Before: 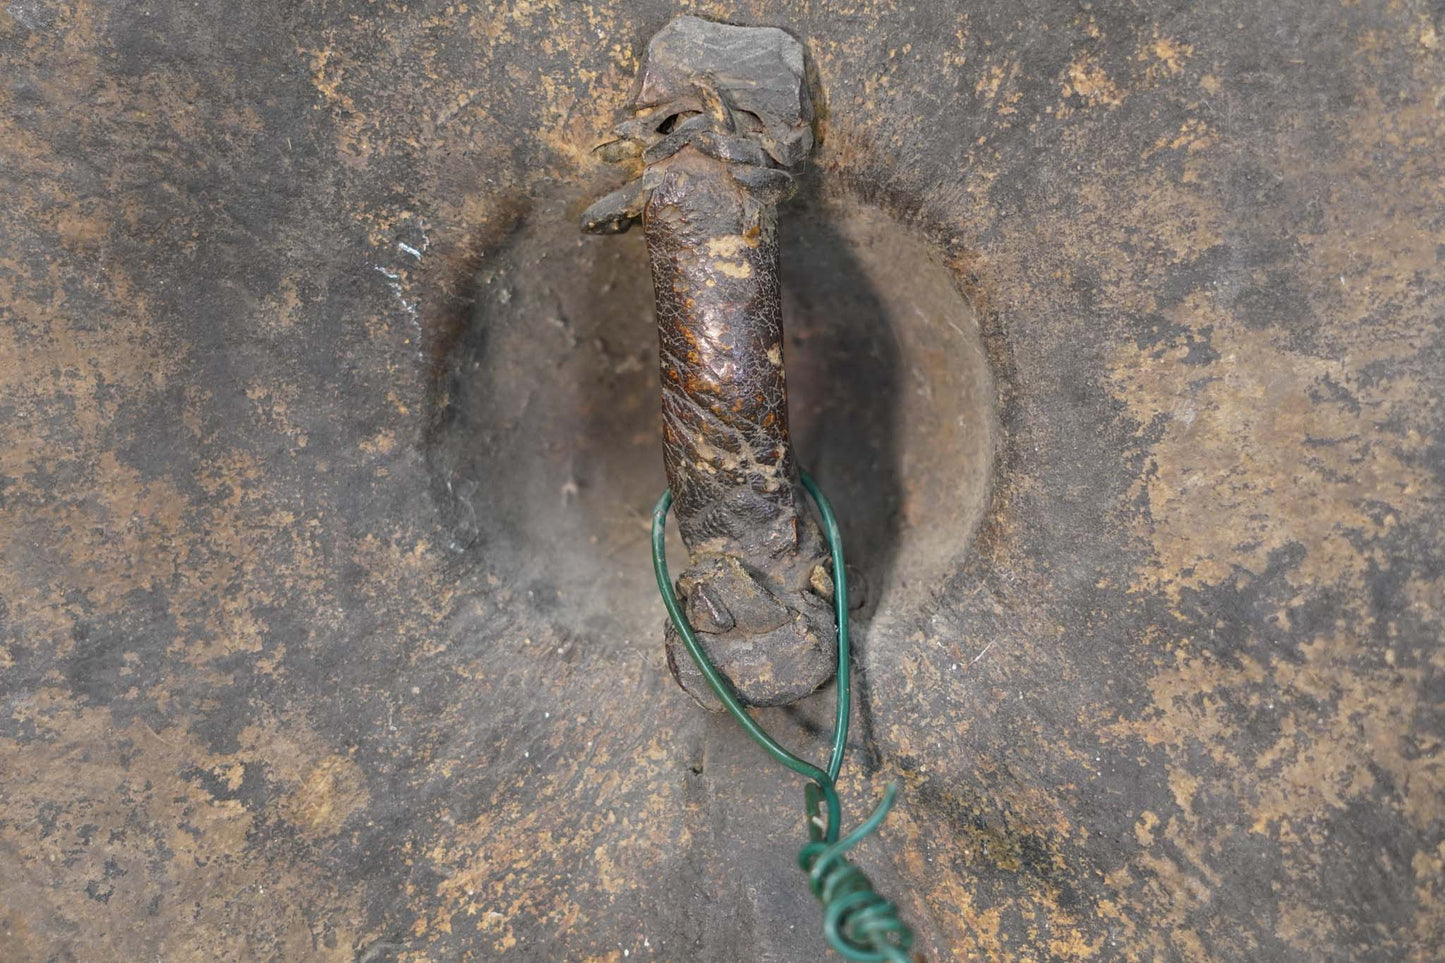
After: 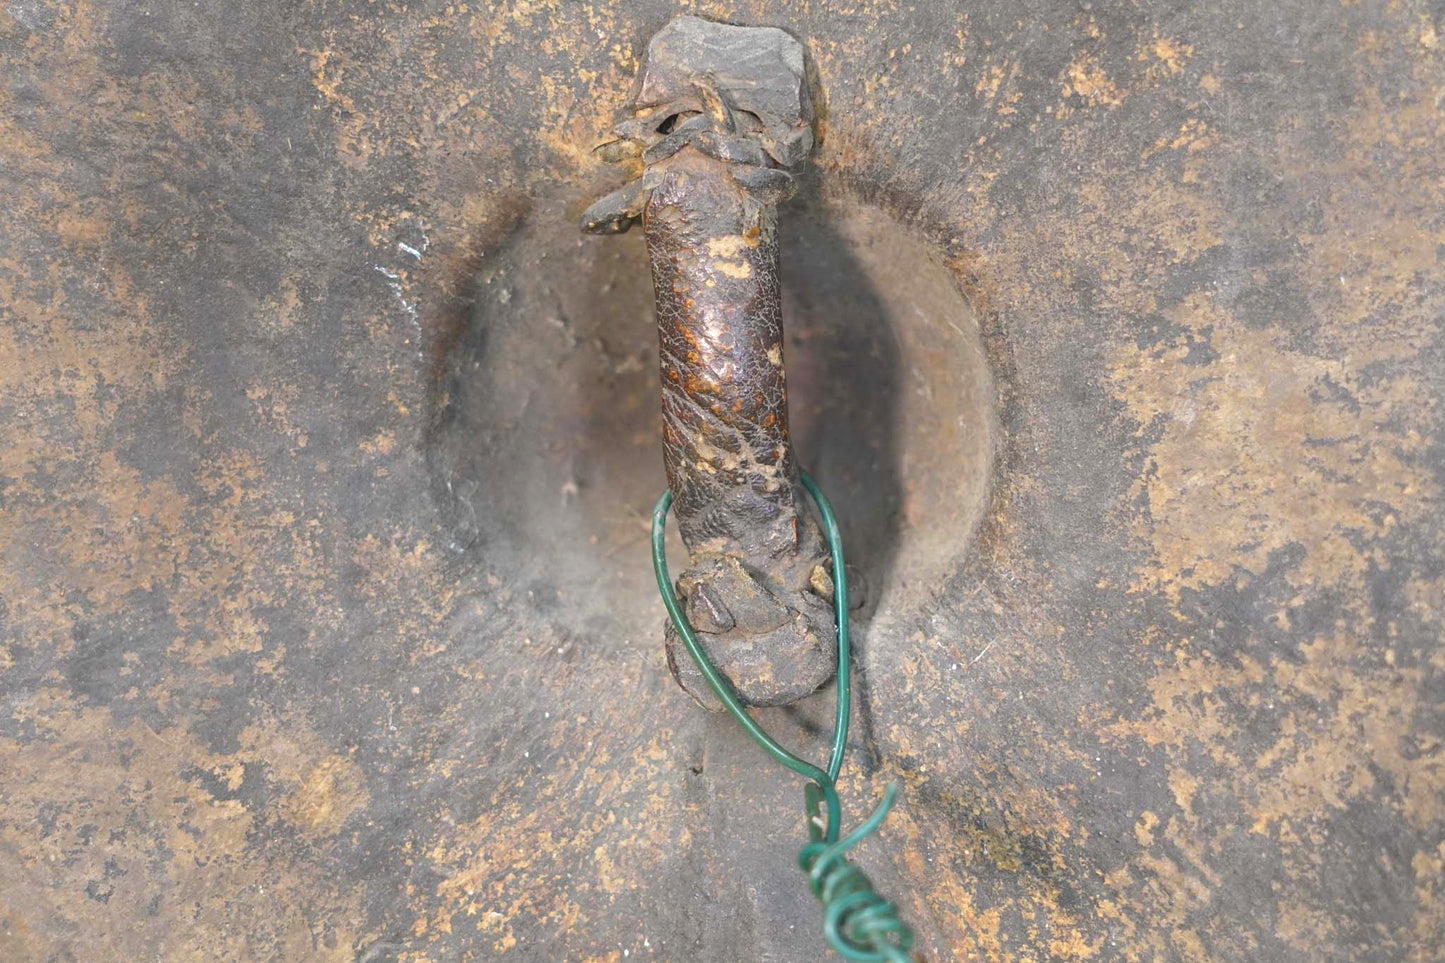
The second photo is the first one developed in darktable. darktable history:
local contrast: highlights 69%, shadows 69%, detail 80%, midtone range 0.321
exposure: exposure 0.57 EV, compensate exposure bias true, compensate highlight preservation false
